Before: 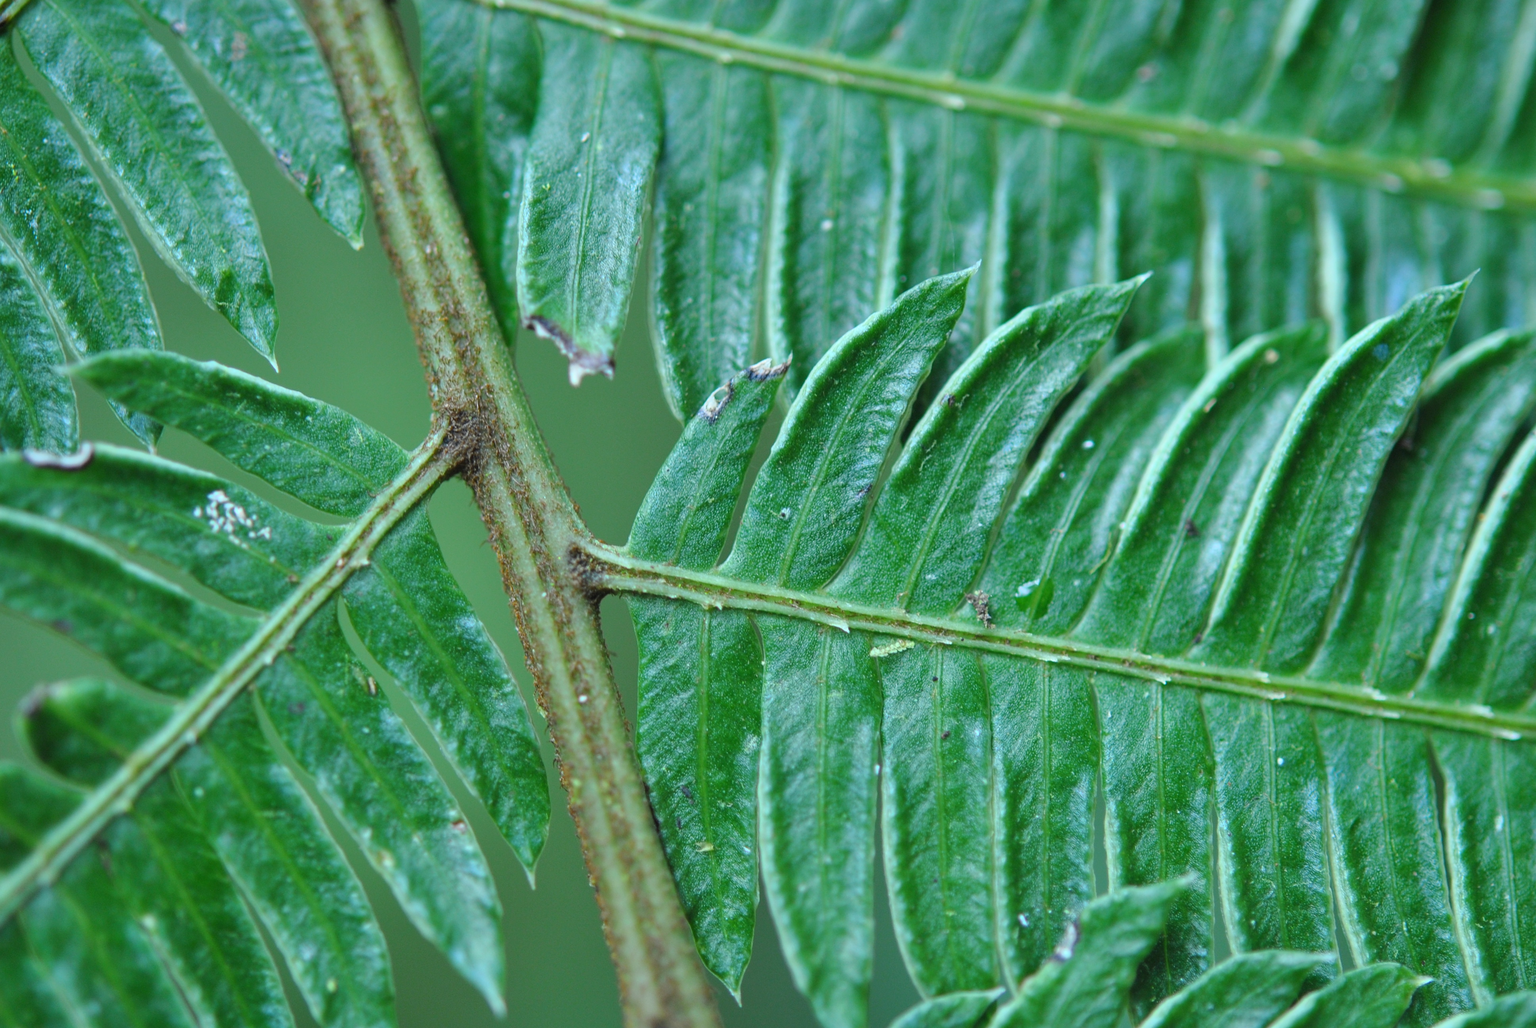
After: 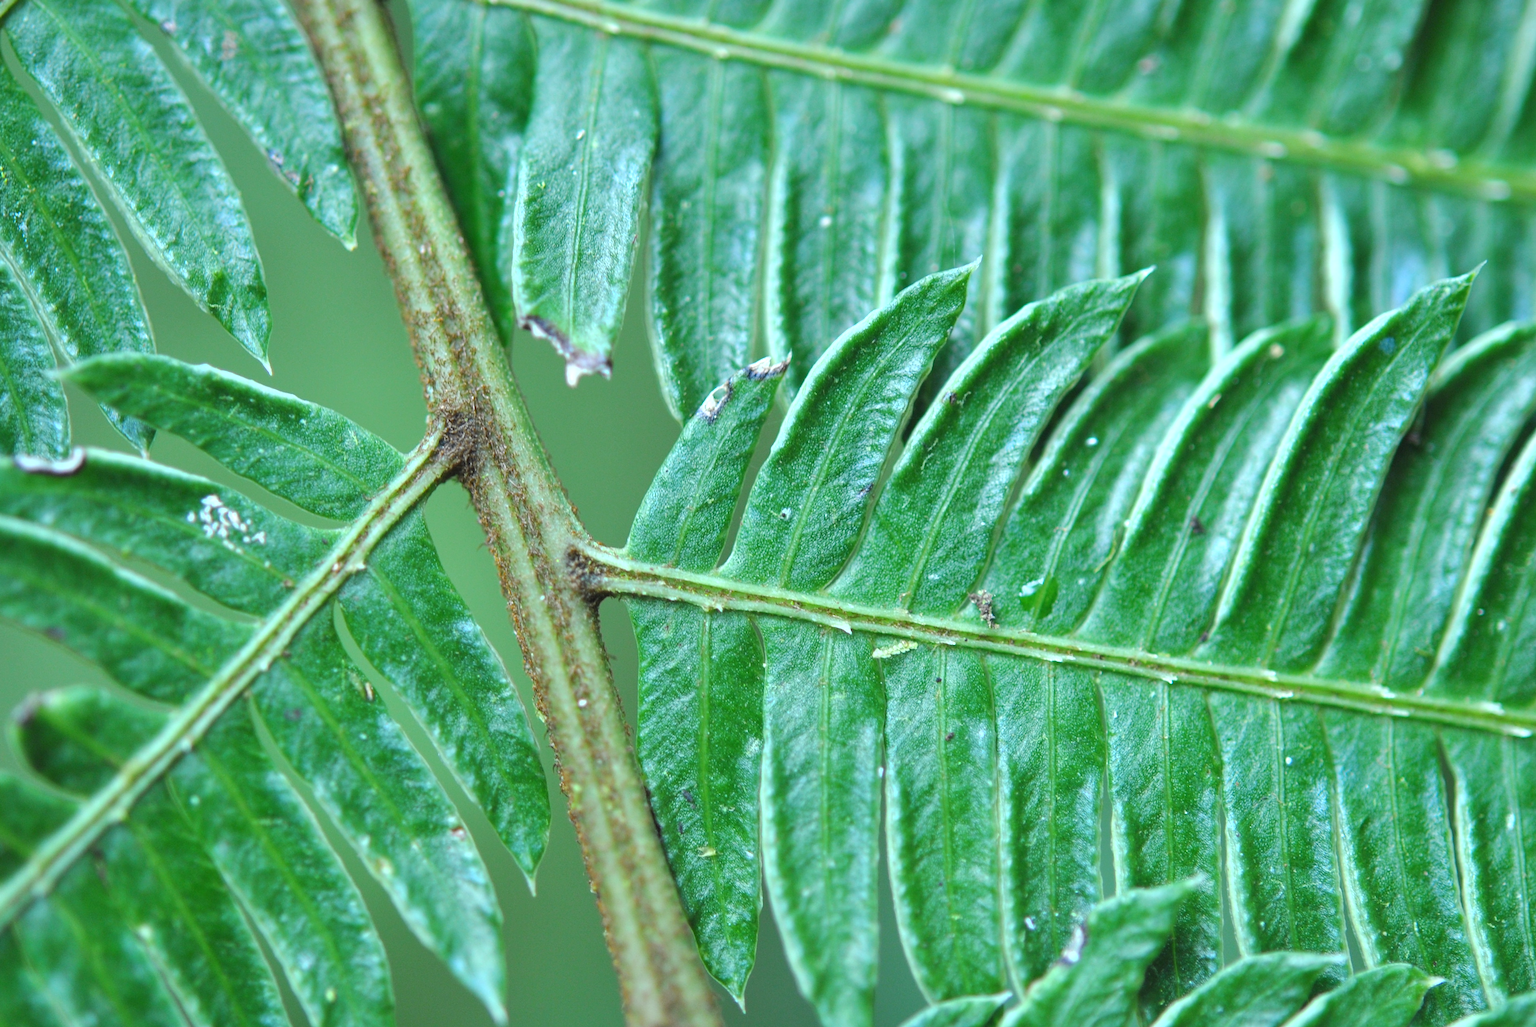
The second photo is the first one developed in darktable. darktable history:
rotate and perspective: rotation -0.45°, automatic cropping original format, crop left 0.008, crop right 0.992, crop top 0.012, crop bottom 0.988
exposure: black level correction 0, exposure 0.5 EV, compensate exposure bias true, compensate highlight preservation false
